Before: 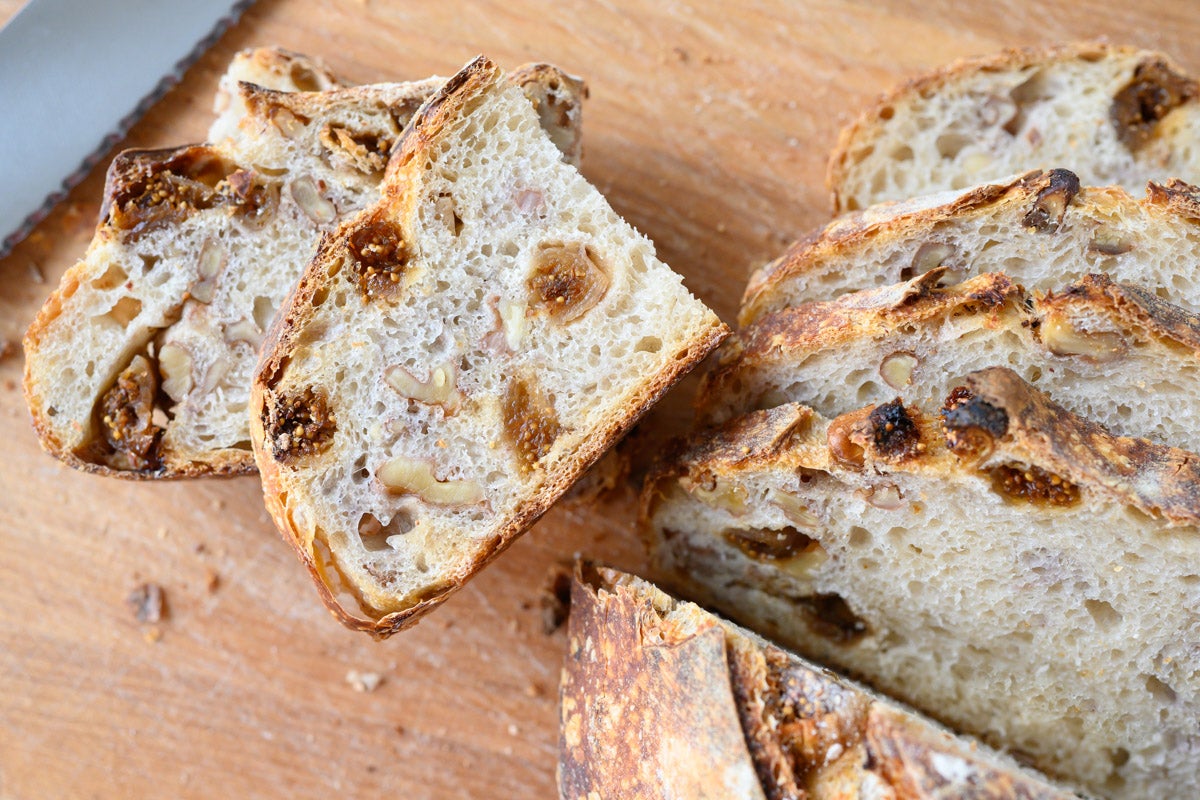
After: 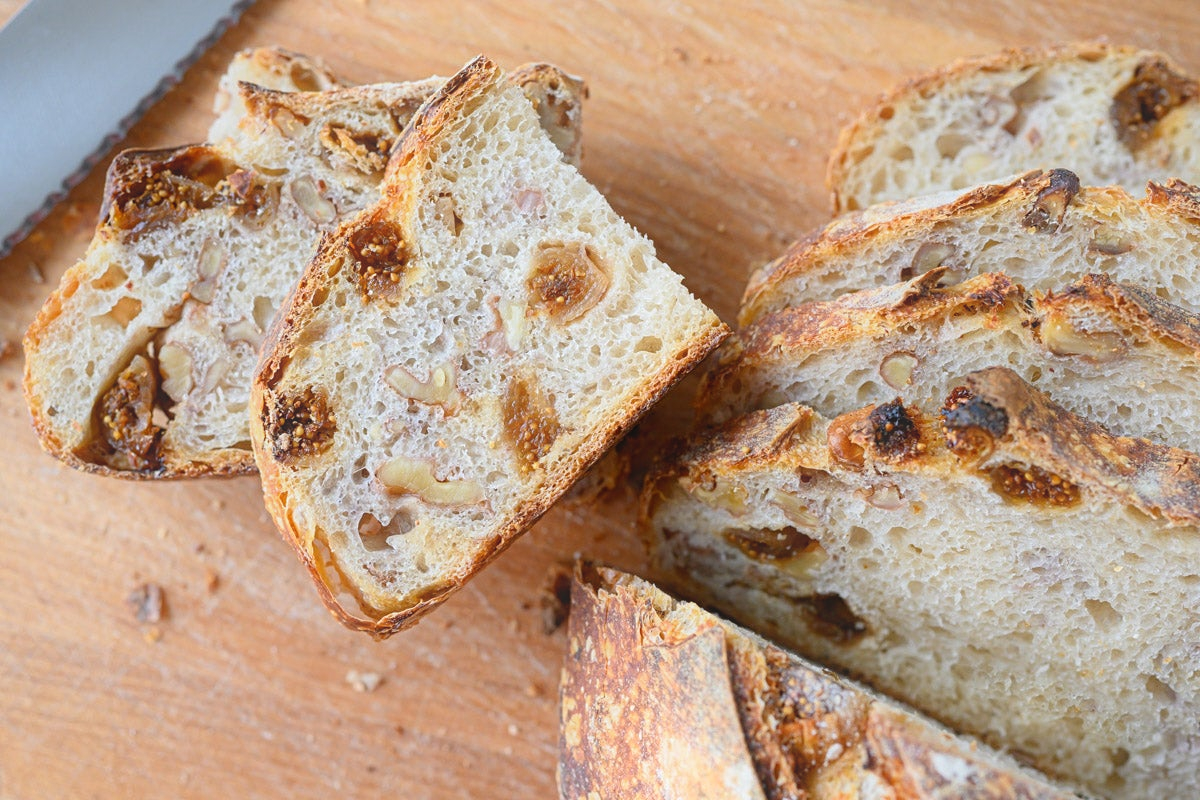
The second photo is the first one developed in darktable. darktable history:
local contrast: highlights 104%, shadows 98%, detail 119%, midtone range 0.2
contrast equalizer: octaves 7, y [[0.513, 0.565, 0.608, 0.562, 0.512, 0.5], [0.5 ×6], [0.5, 0.5, 0.5, 0.528, 0.598, 0.658], [0 ×6], [0 ×6]], mix -0.991
